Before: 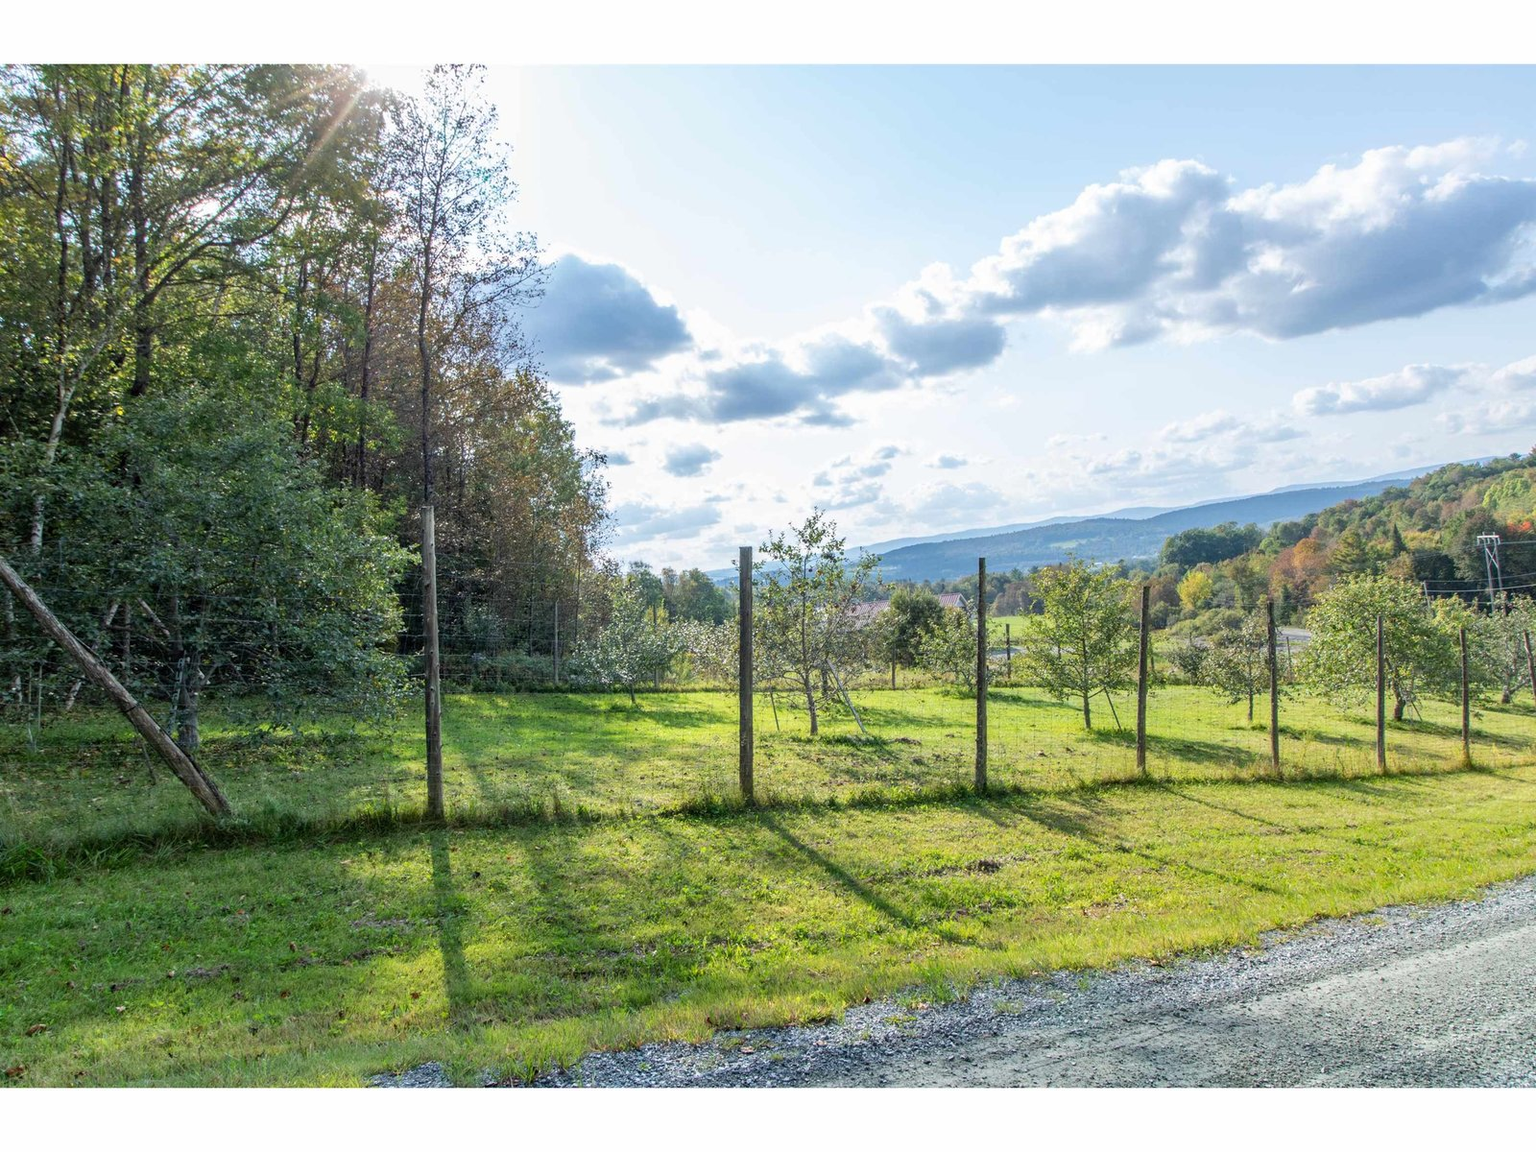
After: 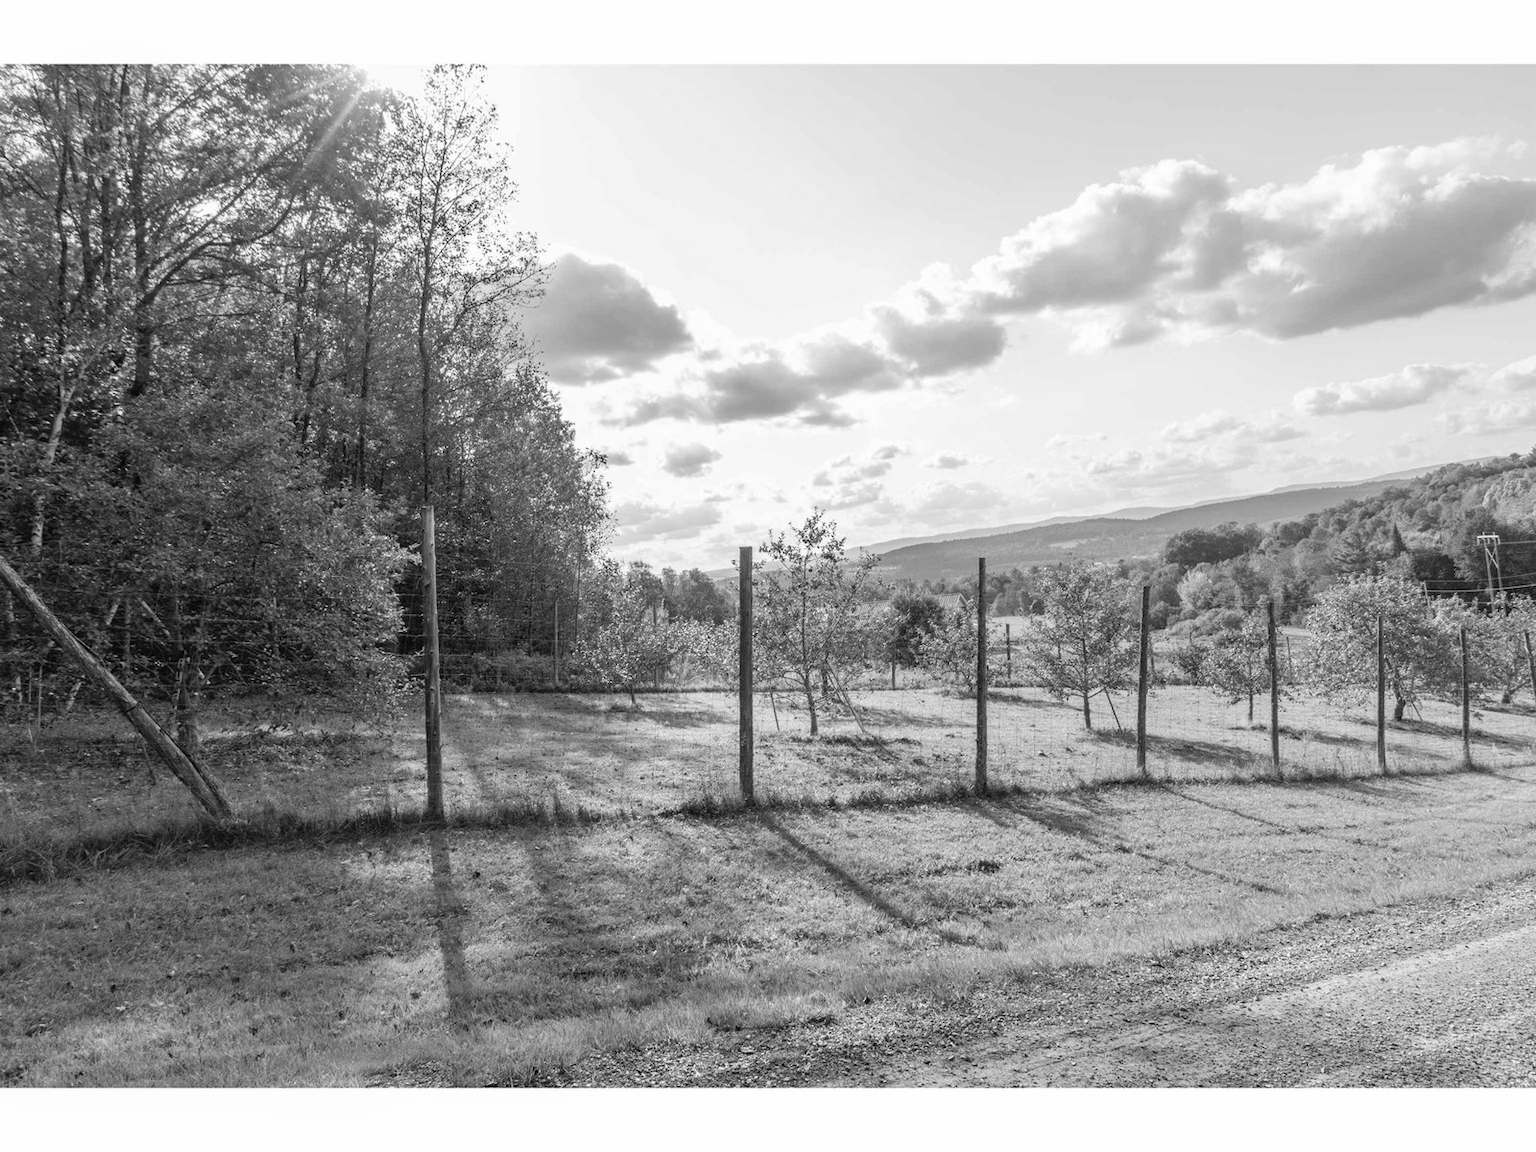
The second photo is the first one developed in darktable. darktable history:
monochrome: on, module defaults
color balance rgb: shadows lift › chroma 2%, shadows lift › hue 50°, power › hue 60°, highlights gain › chroma 1%, highlights gain › hue 60°, global offset › luminance 0.25%, global vibrance 30%
